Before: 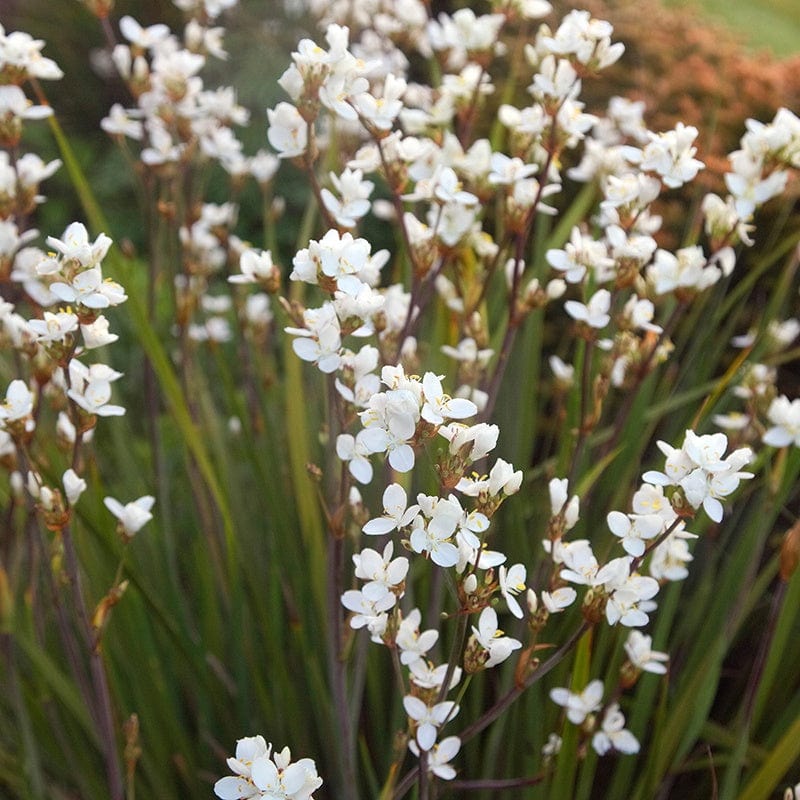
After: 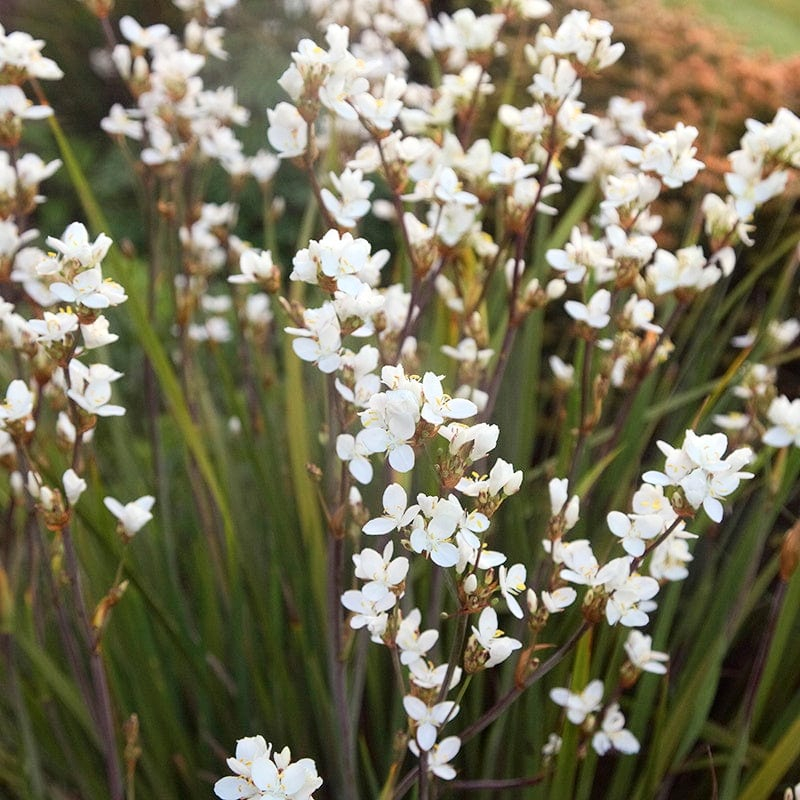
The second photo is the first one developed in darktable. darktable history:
tone curve: curves: ch0 [(0, 0) (0.004, 0.002) (0.02, 0.013) (0.218, 0.218) (0.664, 0.718) (0.832, 0.873) (1, 1)], color space Lab, independent channels, preserve colors none
